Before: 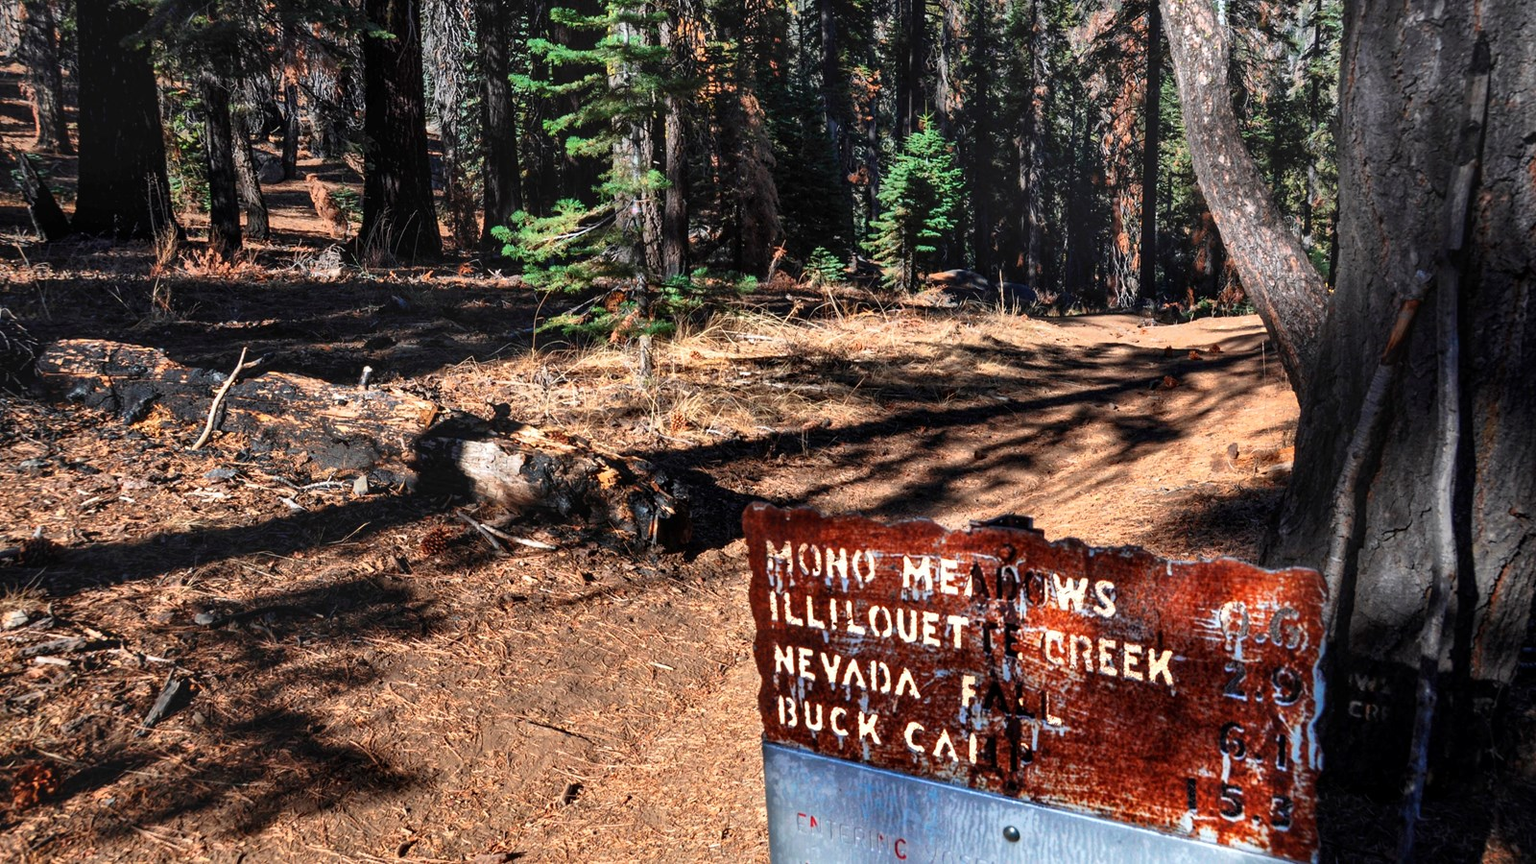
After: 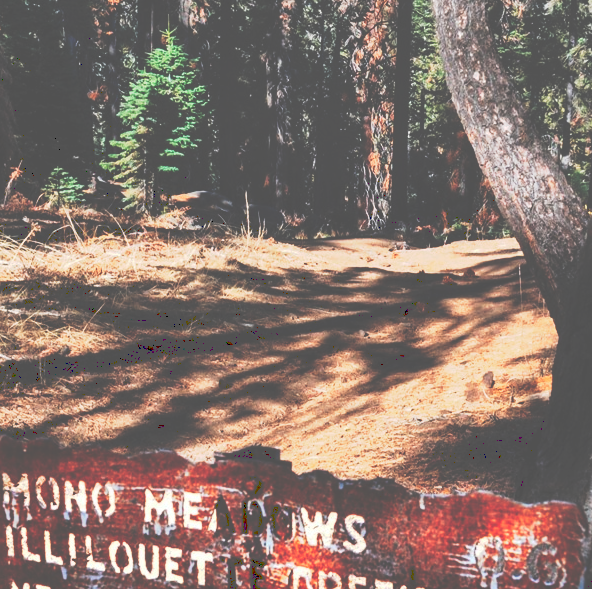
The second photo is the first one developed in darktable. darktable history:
tone curve: curves: ch0 [(0, 0) (0.003, 0.345) (0.011, 0.345) (0.025, 0.345) (0.044, 0.349) (0.069, 0.353) (0.1, 0.356) (0.136, 0.359) (0.177, 0.366) (0.224, 0.378) (0.277, 0.398) (0.335, 0.429) (0.399, 0.476) (0.468, 0.545) (0.543, 0.624) (0.623, 0.721) (0.709, 0.811) (0.801, 0.876) (0.898, 0.913) (1, 1)], preserve colors none
crop and rotate: left 49.753%, top 10.1%, right 13.2%, bottom 24.424%
